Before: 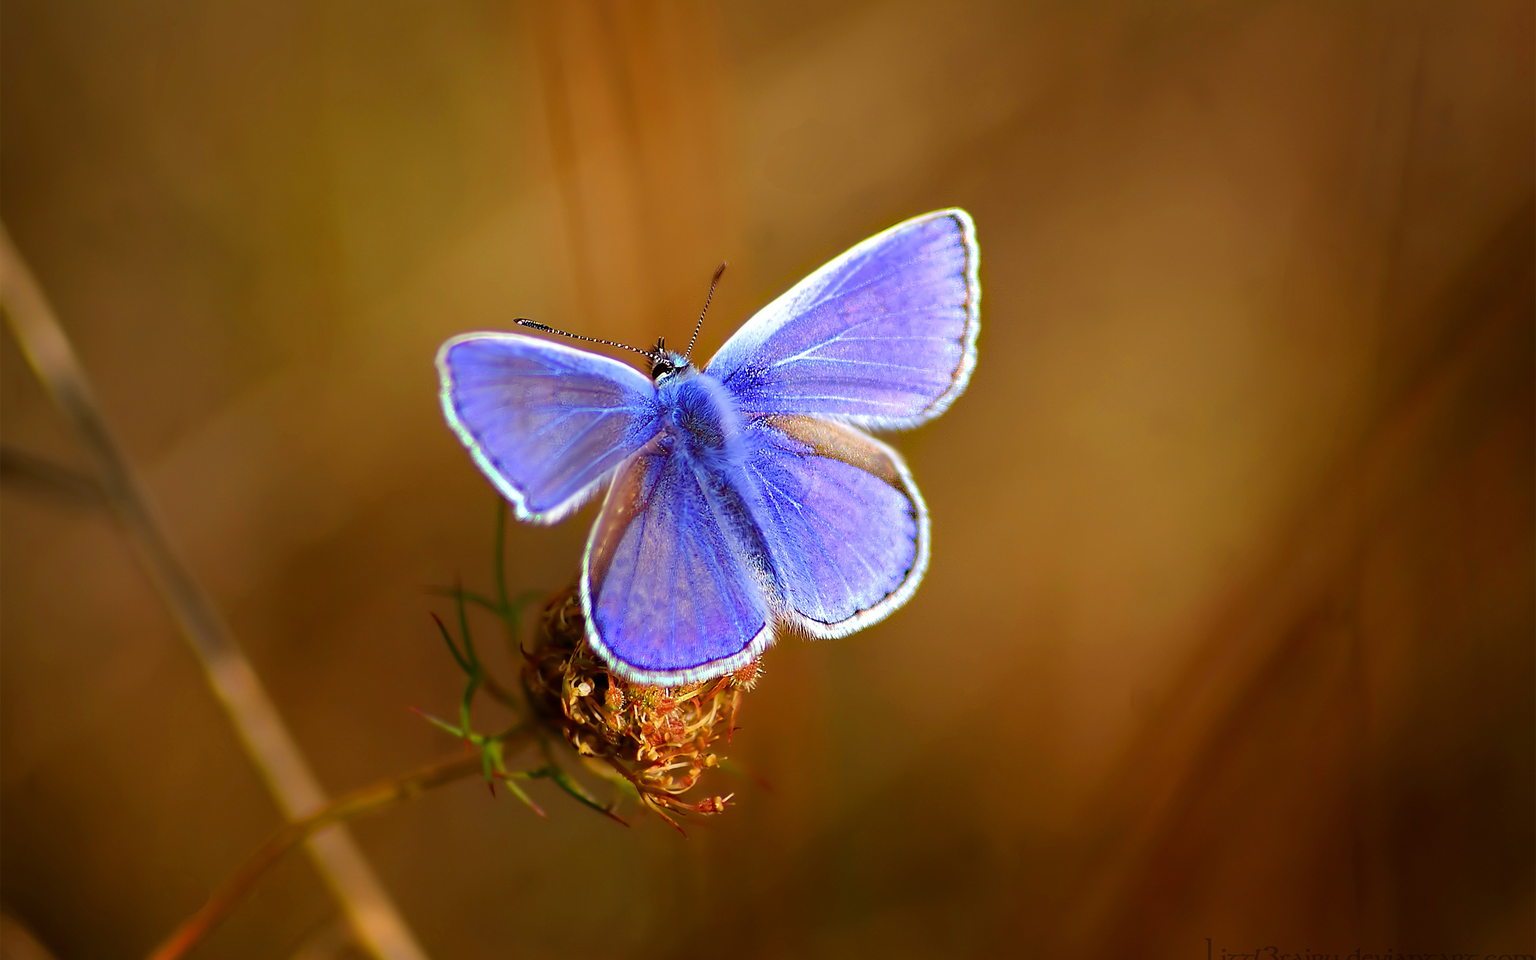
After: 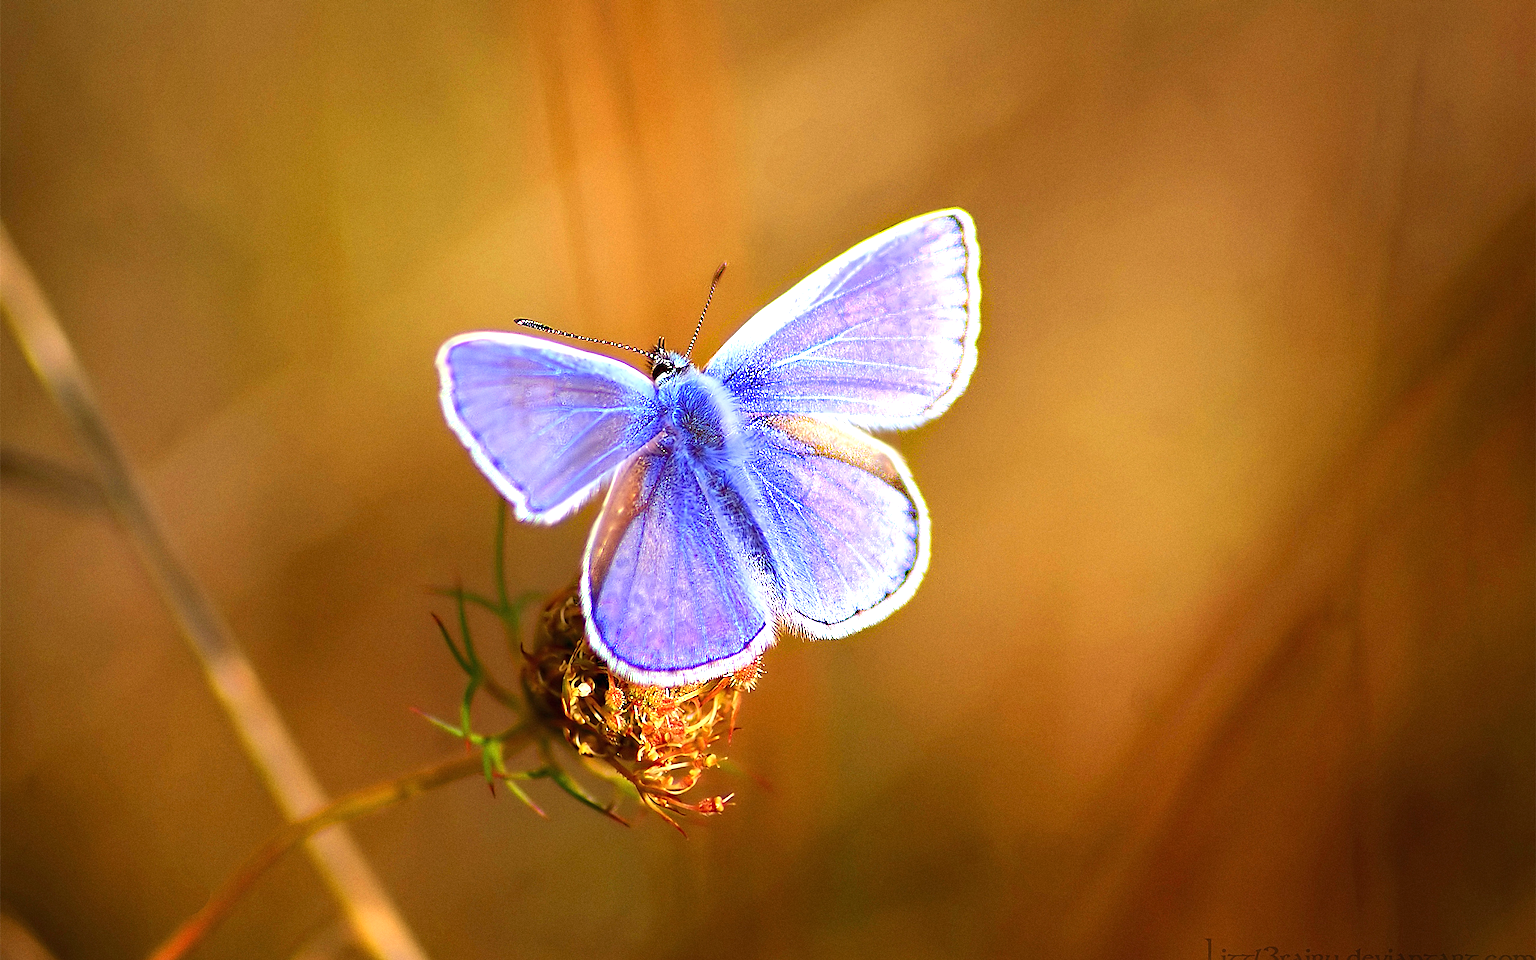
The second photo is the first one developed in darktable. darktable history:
exposure: black level correction 0, exposure 1.015 EV, compensate exposure bias true, compensate highlight preservation false
grain: coarseness 0.09 ISO
sharpen: on, module defaults
